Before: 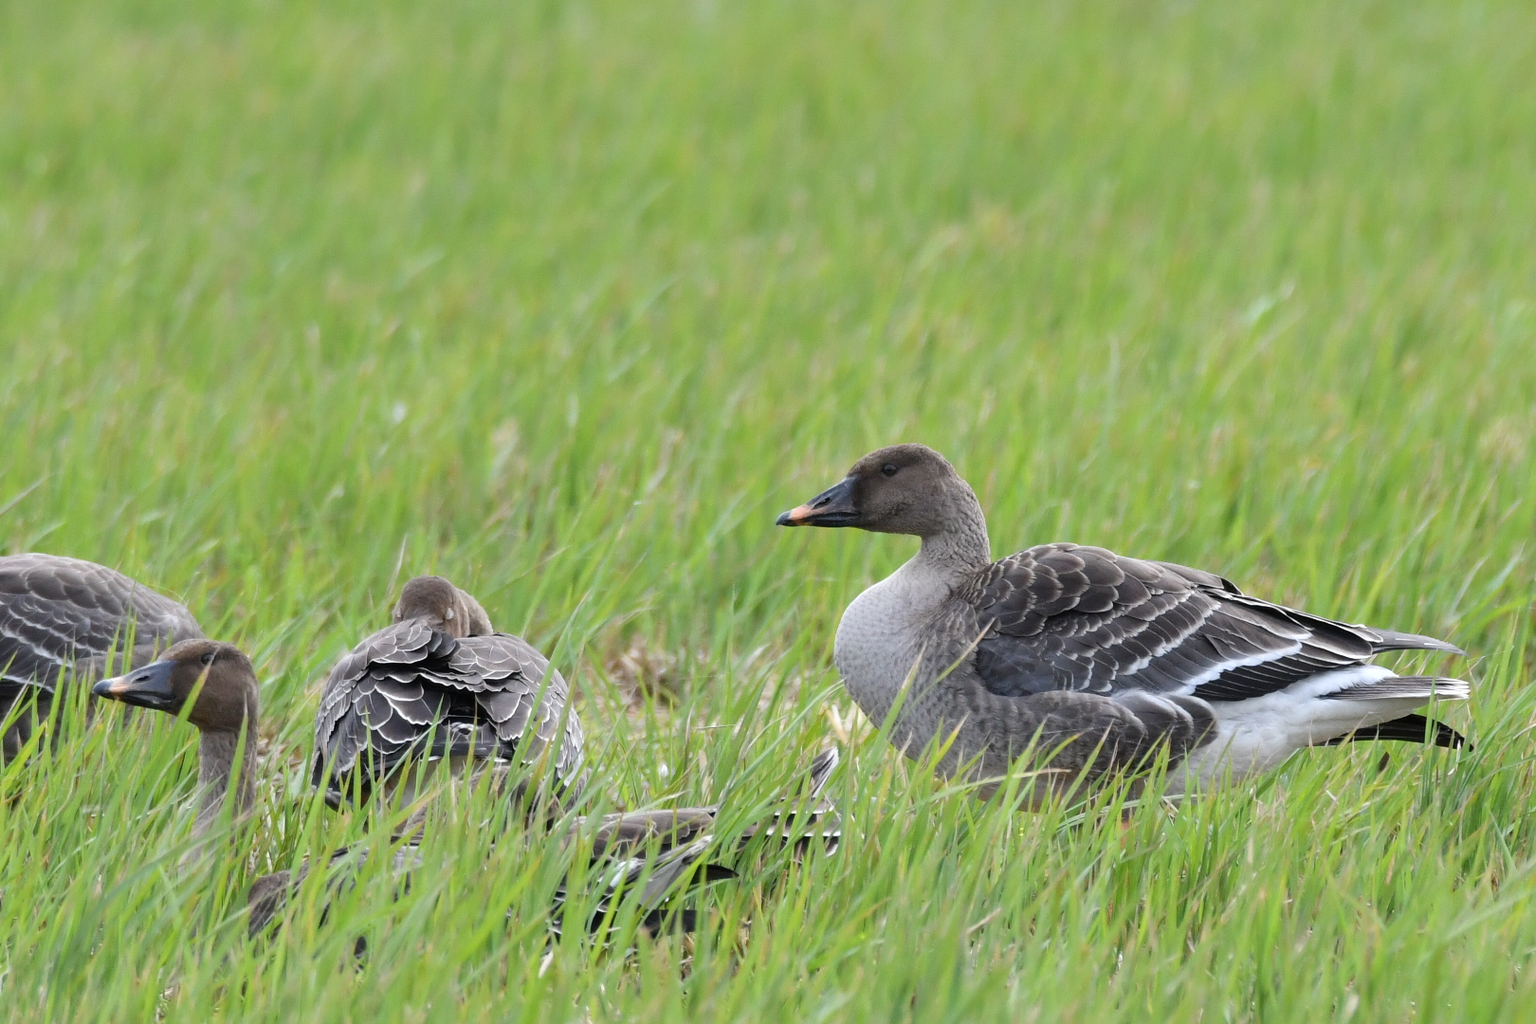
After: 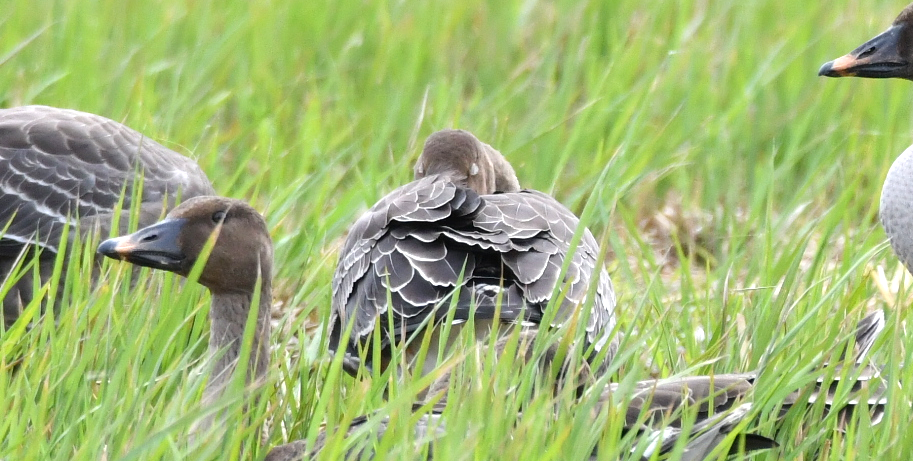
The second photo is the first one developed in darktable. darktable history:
crop: top 44.349%, right 43.606%, bottom 12.923%
exposure: black level correction 0, exposure 0.499 EV, compensate highlight preservation false
